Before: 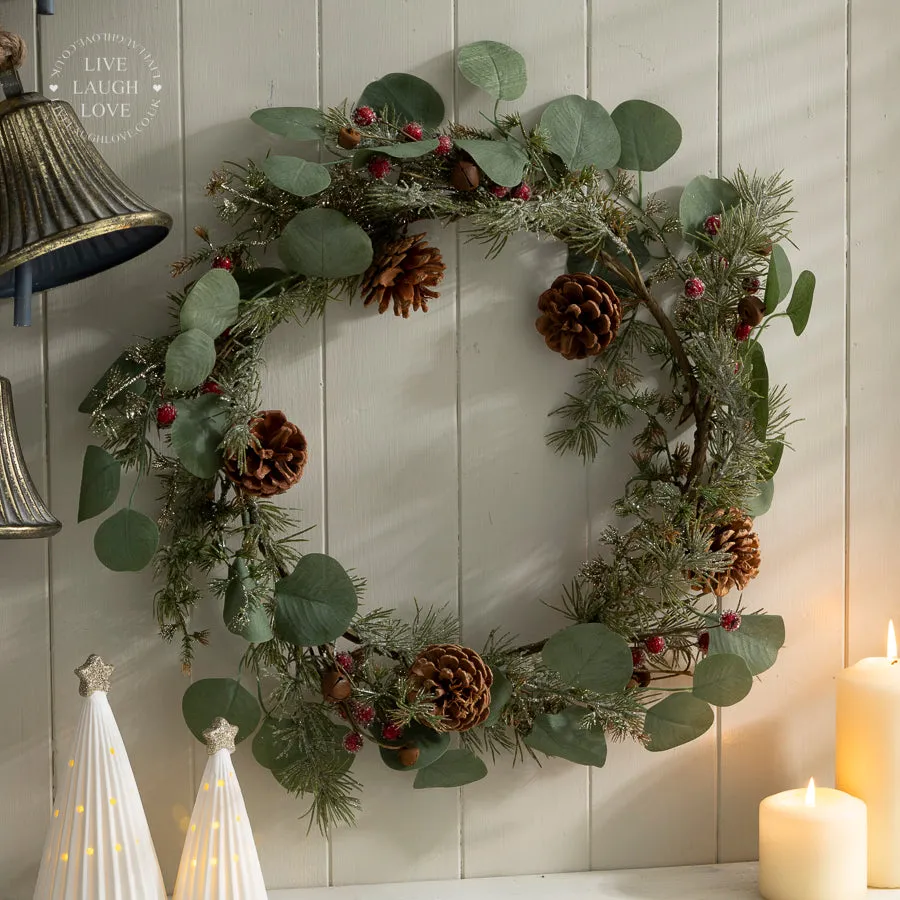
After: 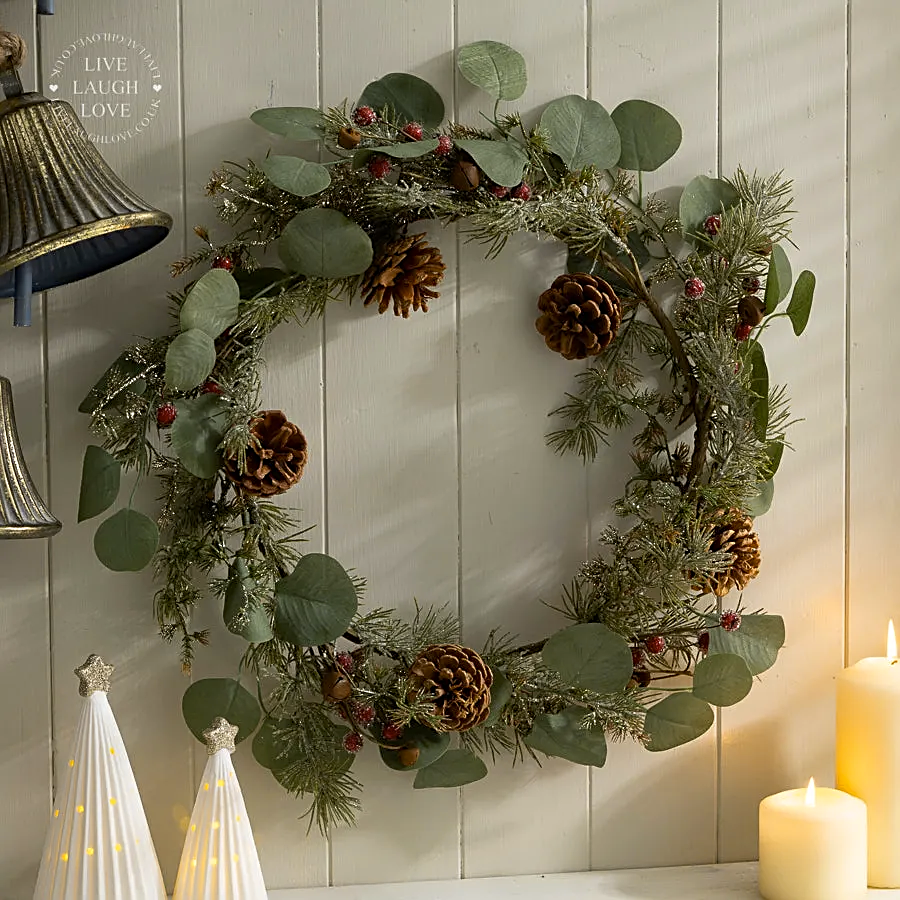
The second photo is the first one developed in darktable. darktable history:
sharpen: on, module defaults
color contrast: green-magenta contrast 0.85, blue-yellow contrast 1.25, unbound 0
